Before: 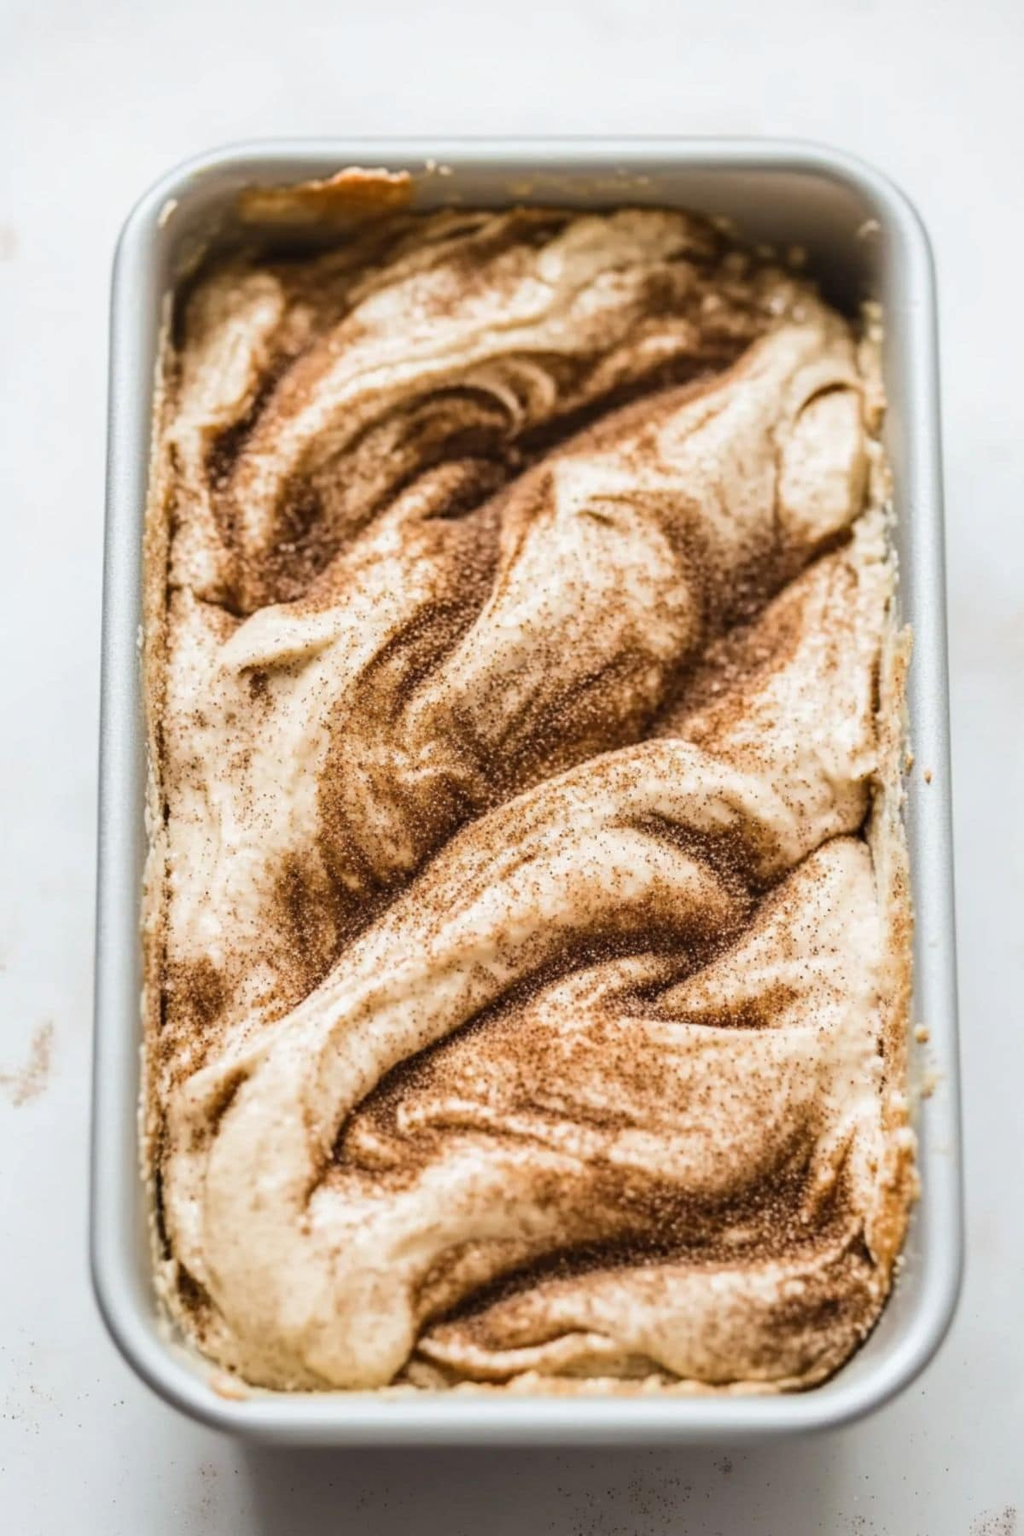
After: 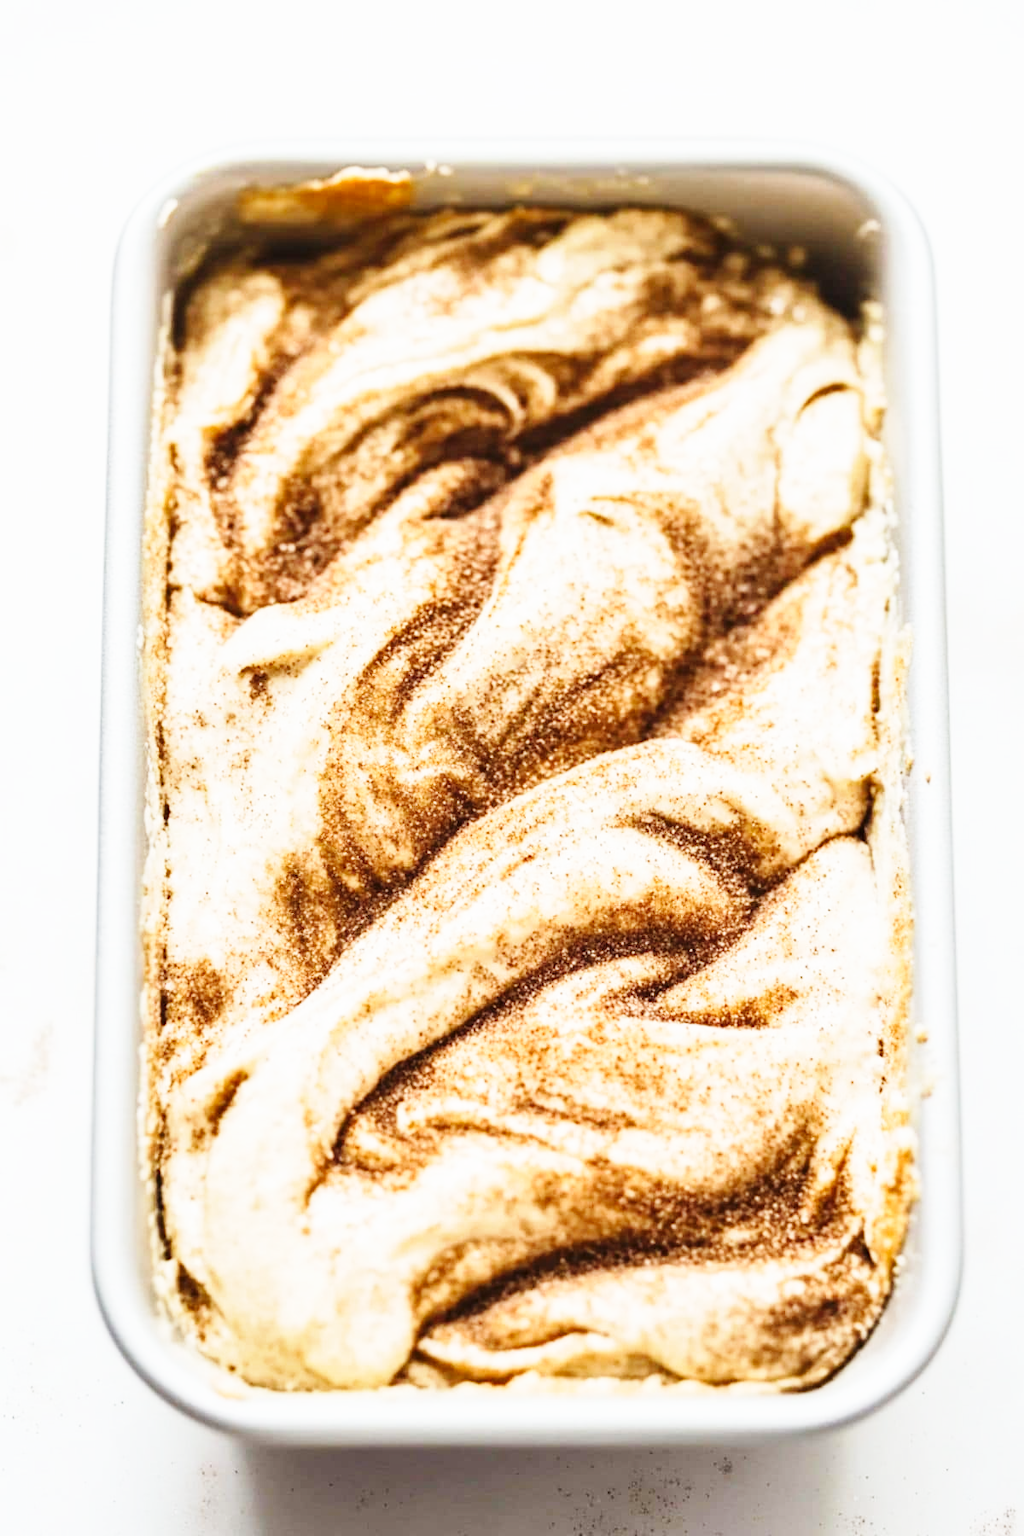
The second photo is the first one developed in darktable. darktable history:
tone equalizer: on, module defaults
base curve: curves: ch0 [(0, 0) (0.018, 0.026) (0.143, 0.37) (0.33, 0.731) (0.458, 0.853) (0.735, 0.965) (0.905, 0.986) (1, 1)], preserve colors none
